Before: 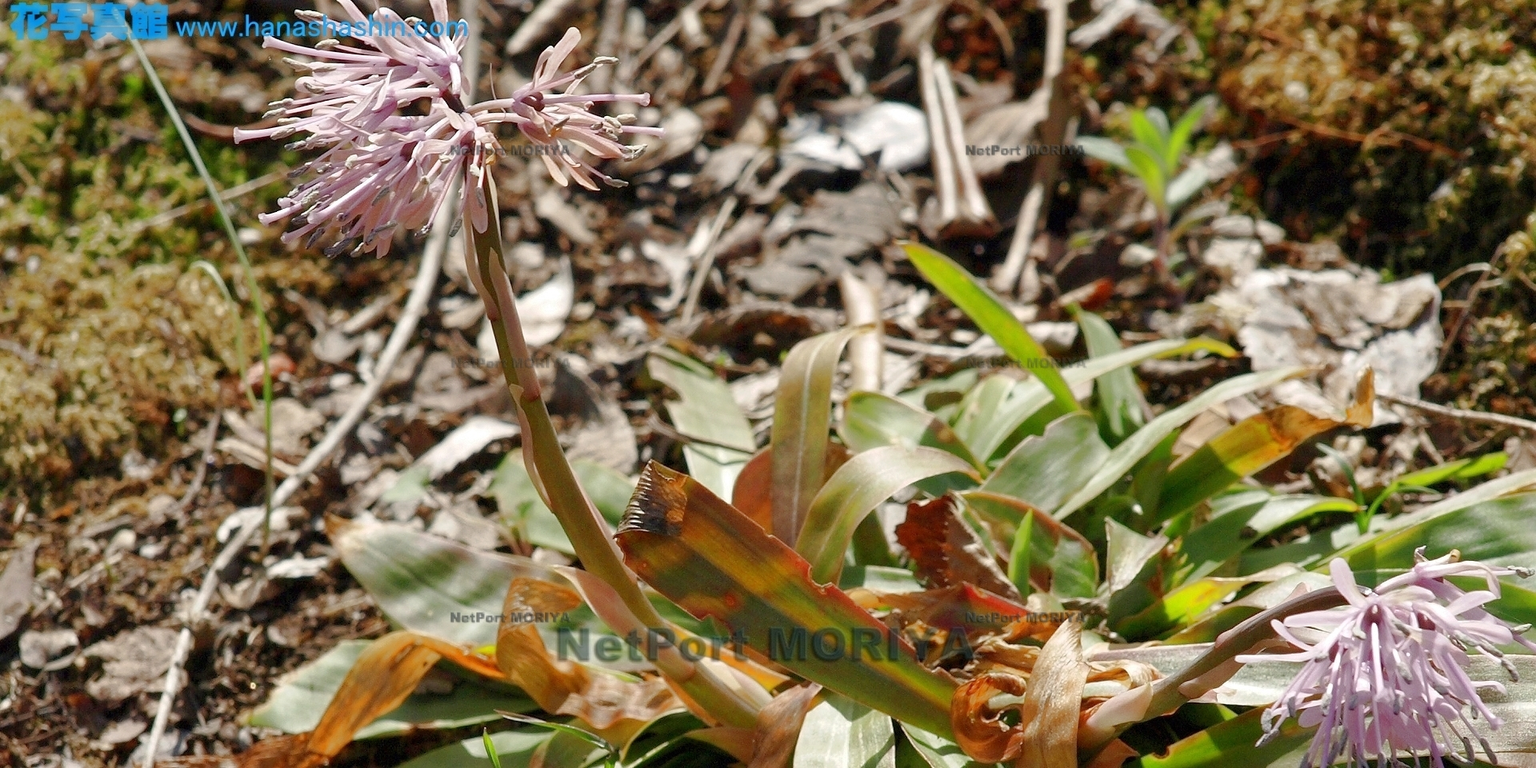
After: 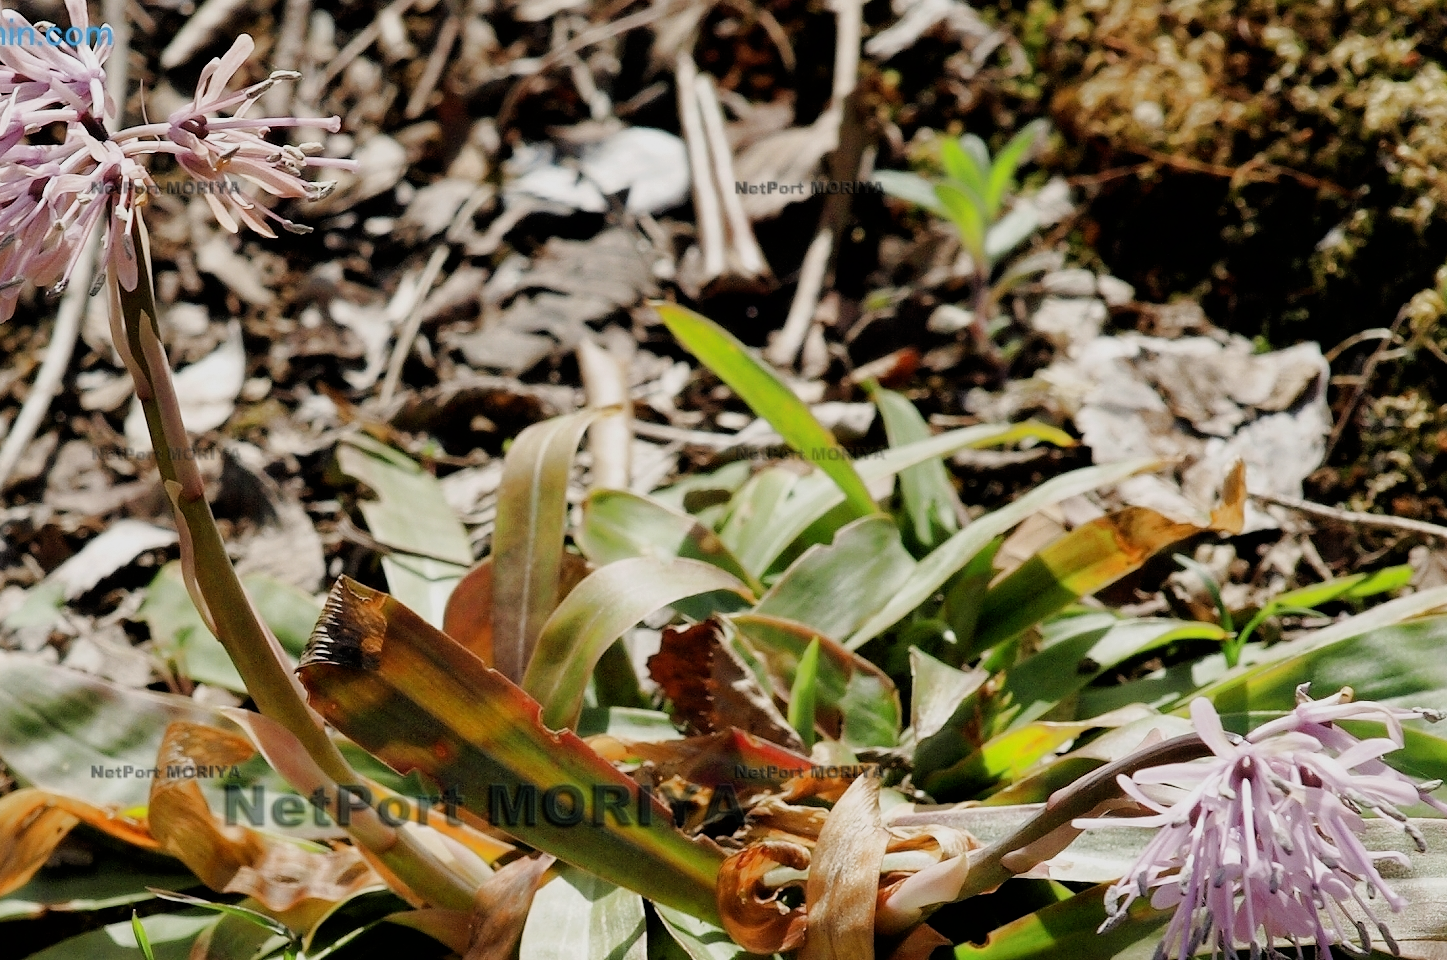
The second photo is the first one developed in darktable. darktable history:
filmic rgb: black relative exposure -5 EV, hardness 2.88, contrast 1.3, highlights saturation mix -30%
crop and rotate: left 24.6%
